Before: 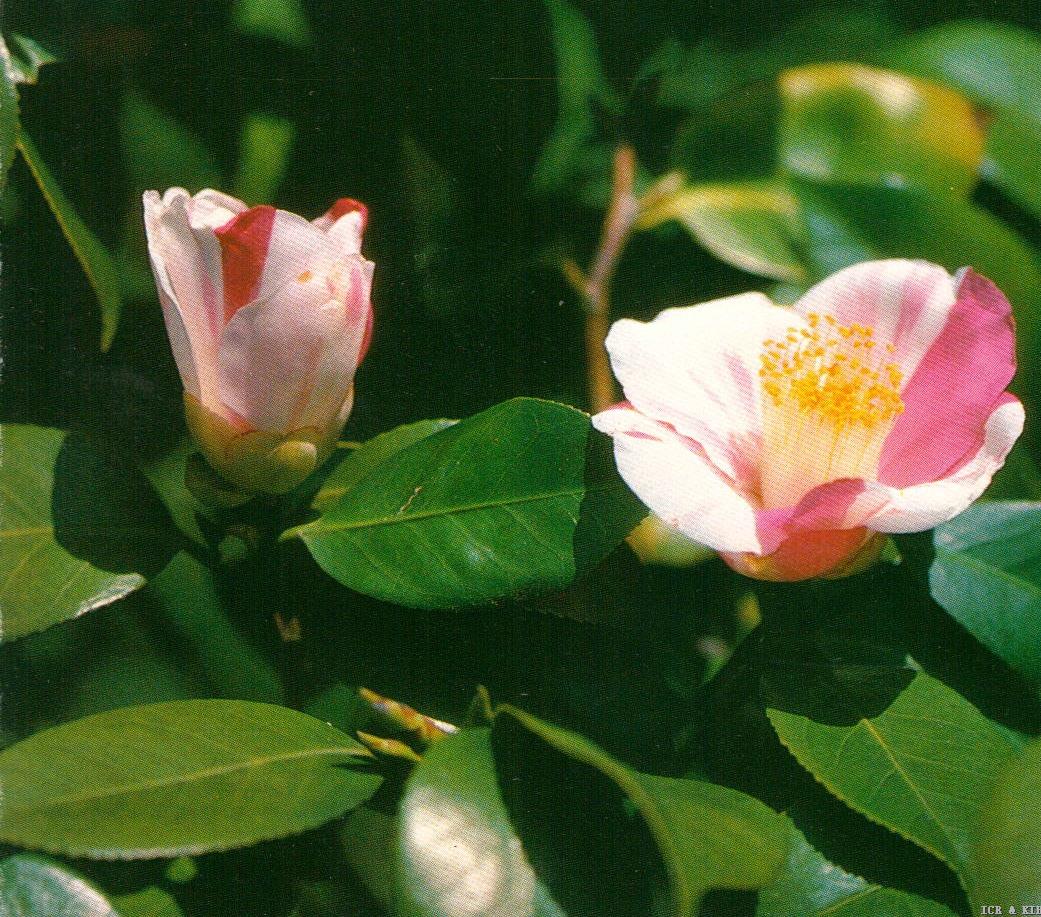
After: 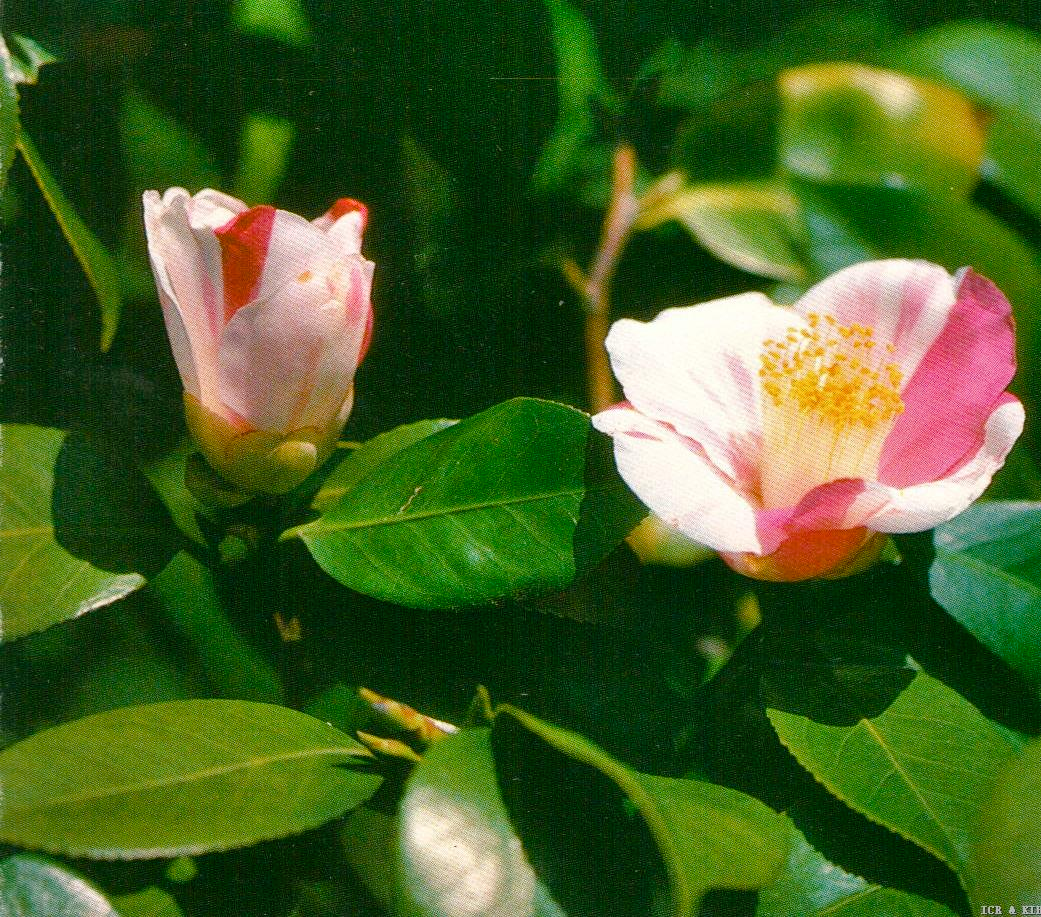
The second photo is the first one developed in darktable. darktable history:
shadows and highlights: soften with gaussian
color balance rgb: perceptual saturation grading › global saturation 20%, perceptual saturation grading › highlights -25%, perceptual saturation grading › shadows 25%
